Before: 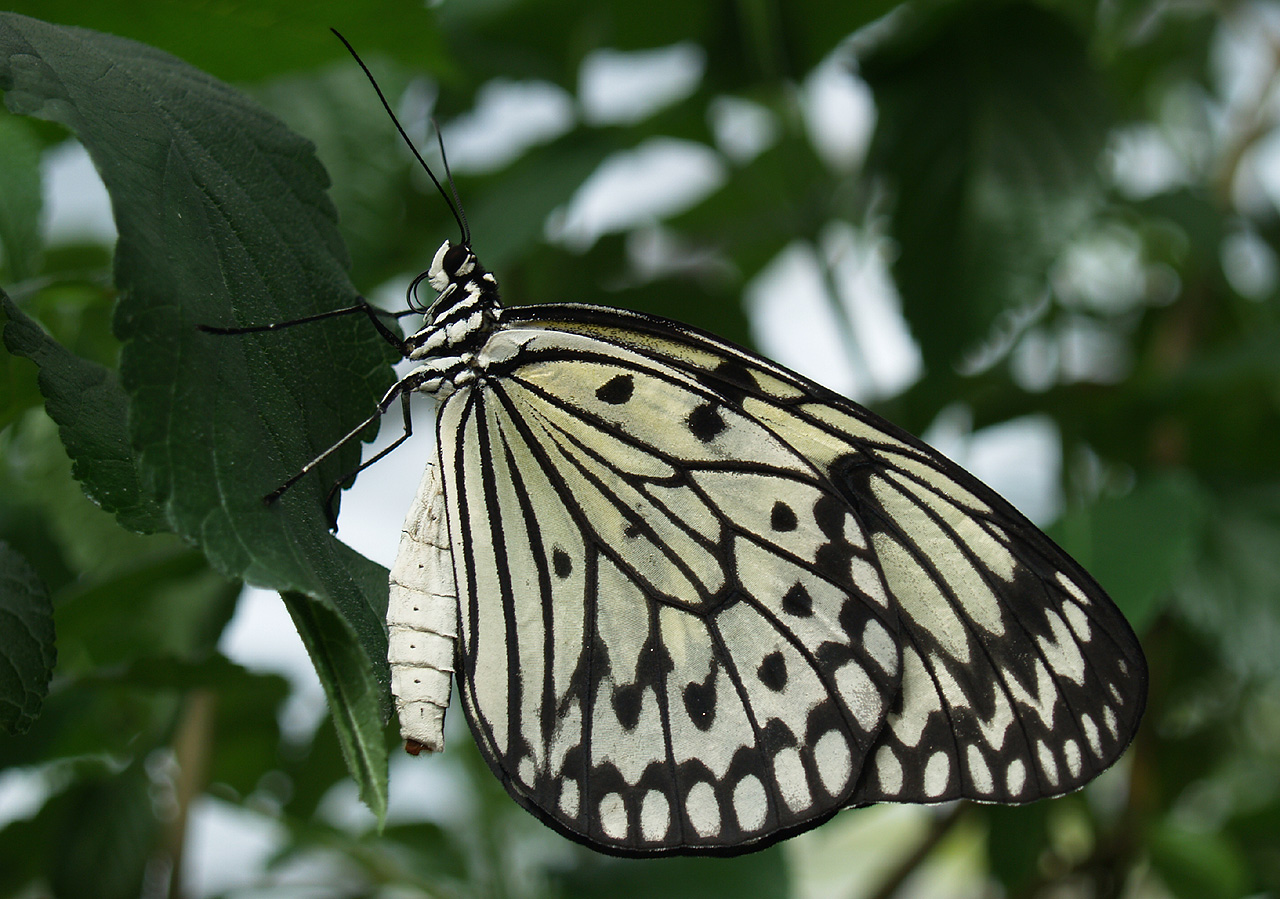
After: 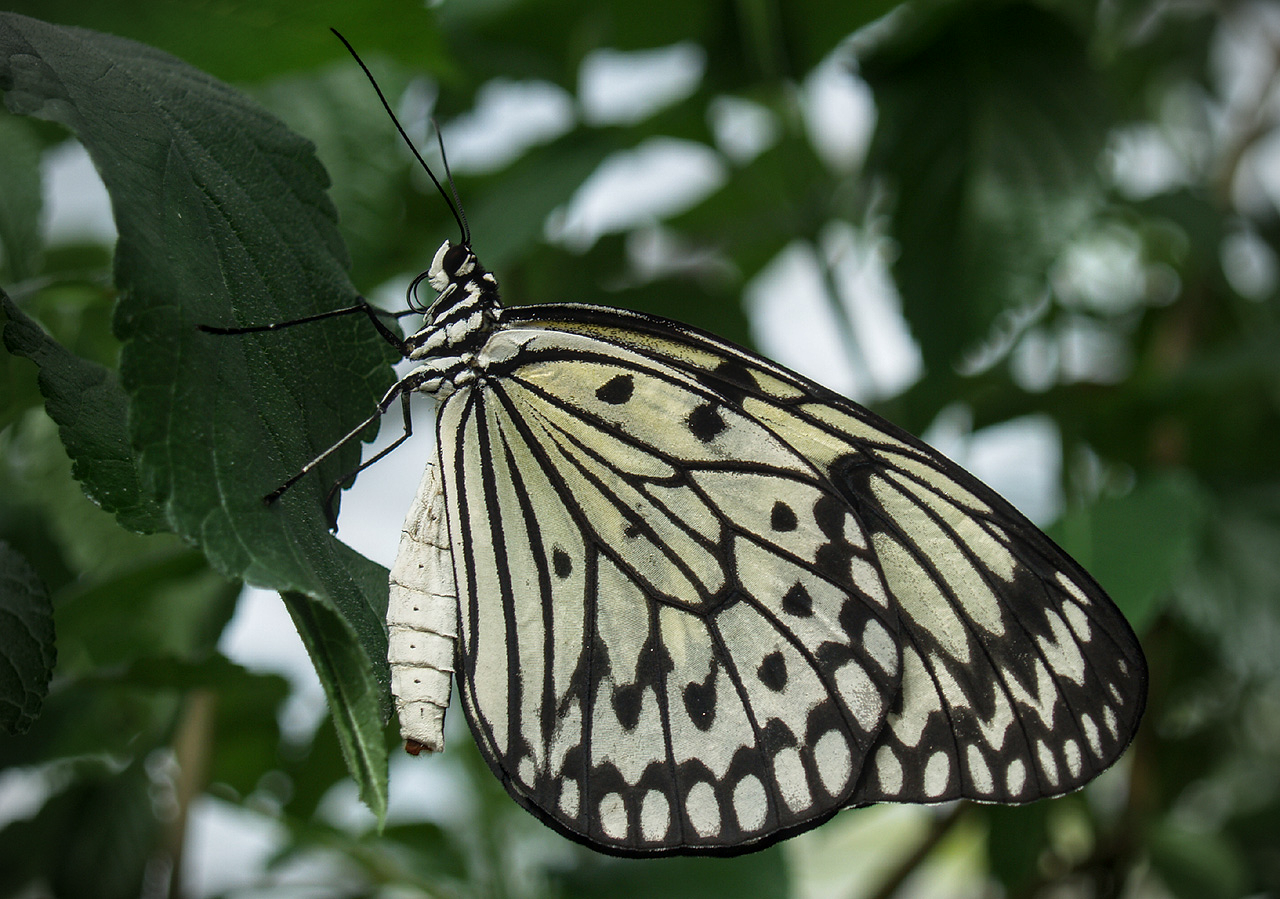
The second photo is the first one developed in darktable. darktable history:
local contrast: on, module defaults
vignetting: on, module defaults
